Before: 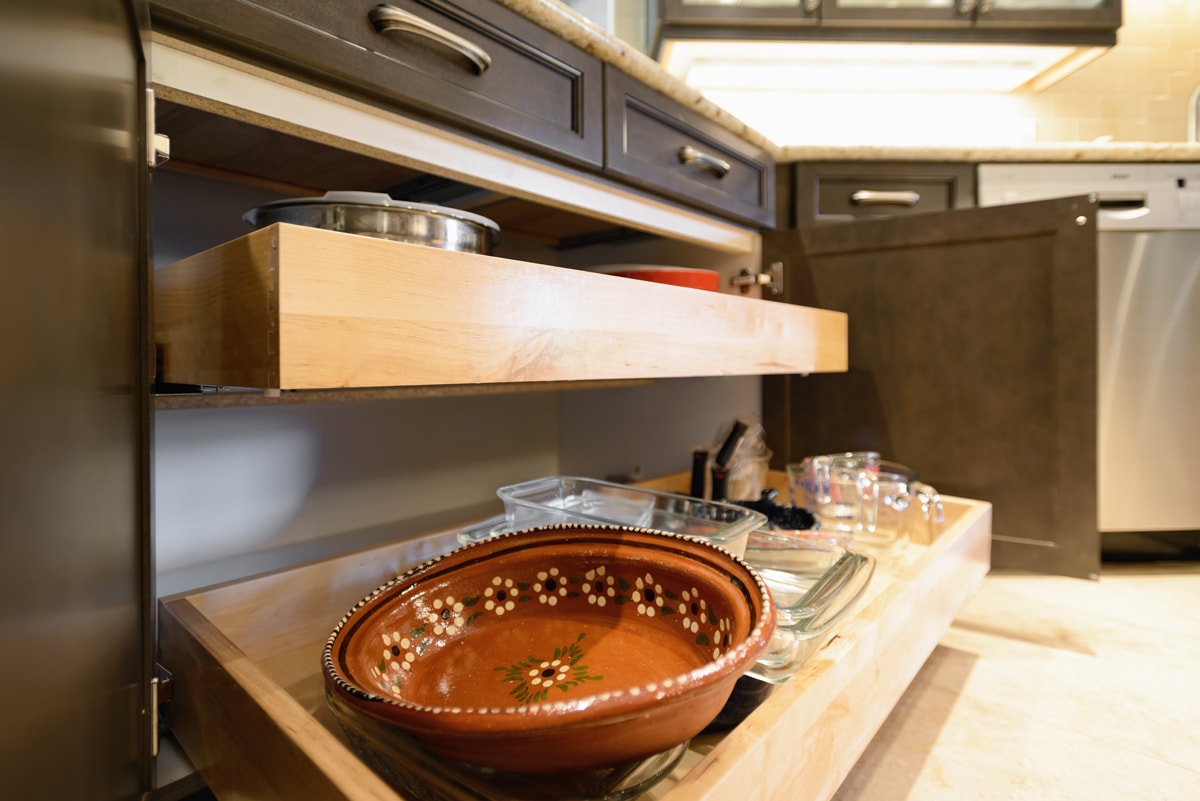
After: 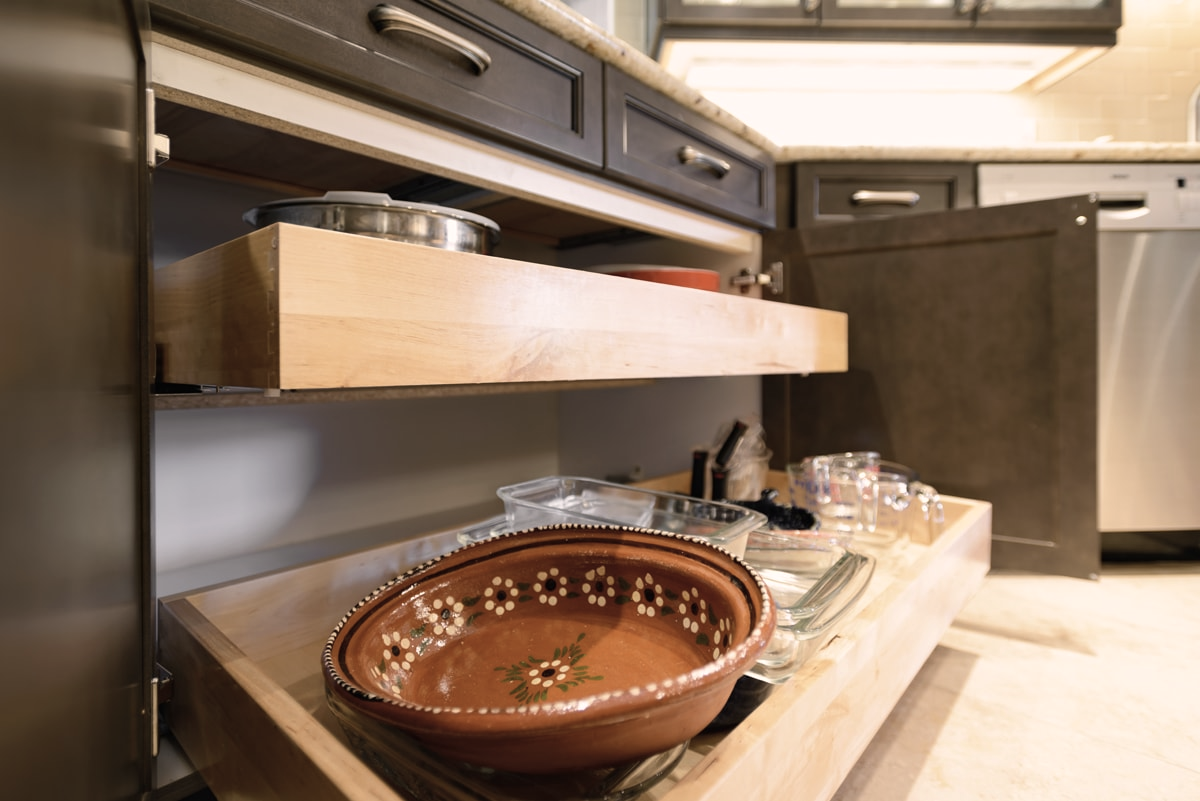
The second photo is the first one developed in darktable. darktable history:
tone equalizer: on, module defaults
exposure: compensate highlight preservation false
color correction: highlights a* 5.59, highlights b* 5.24, saturation 0.68
